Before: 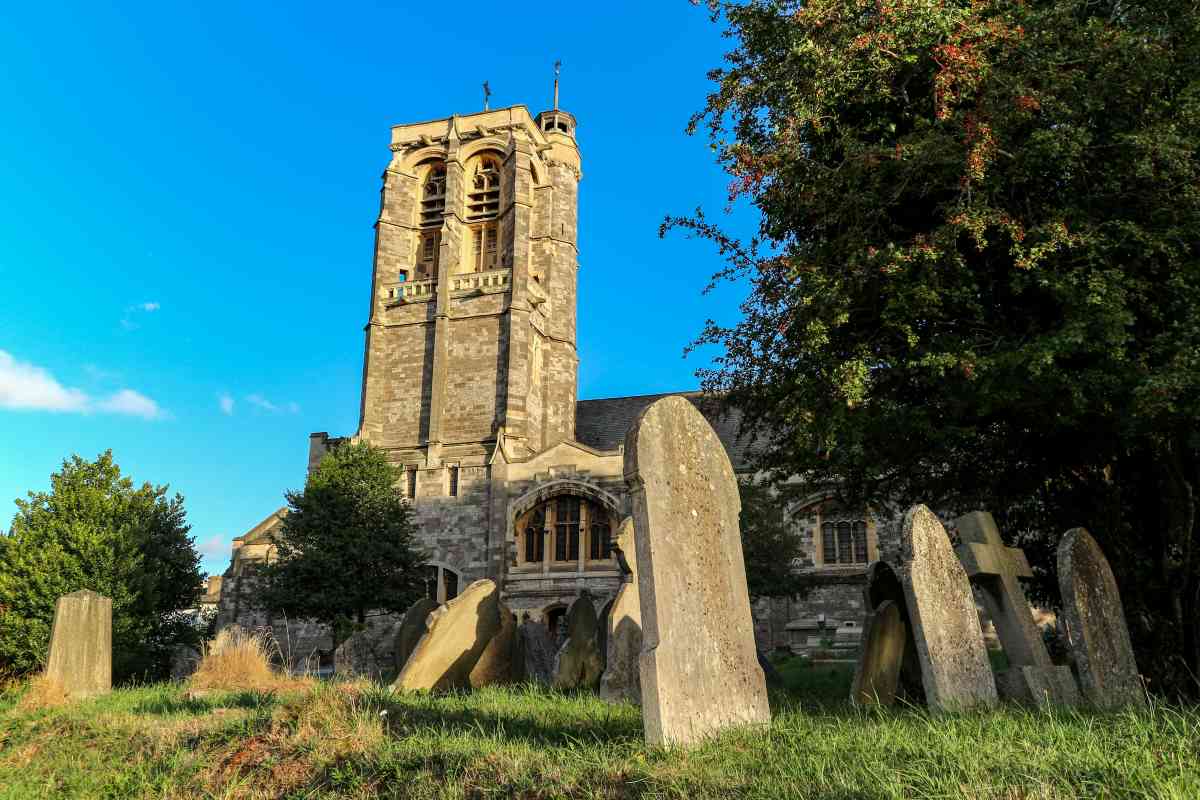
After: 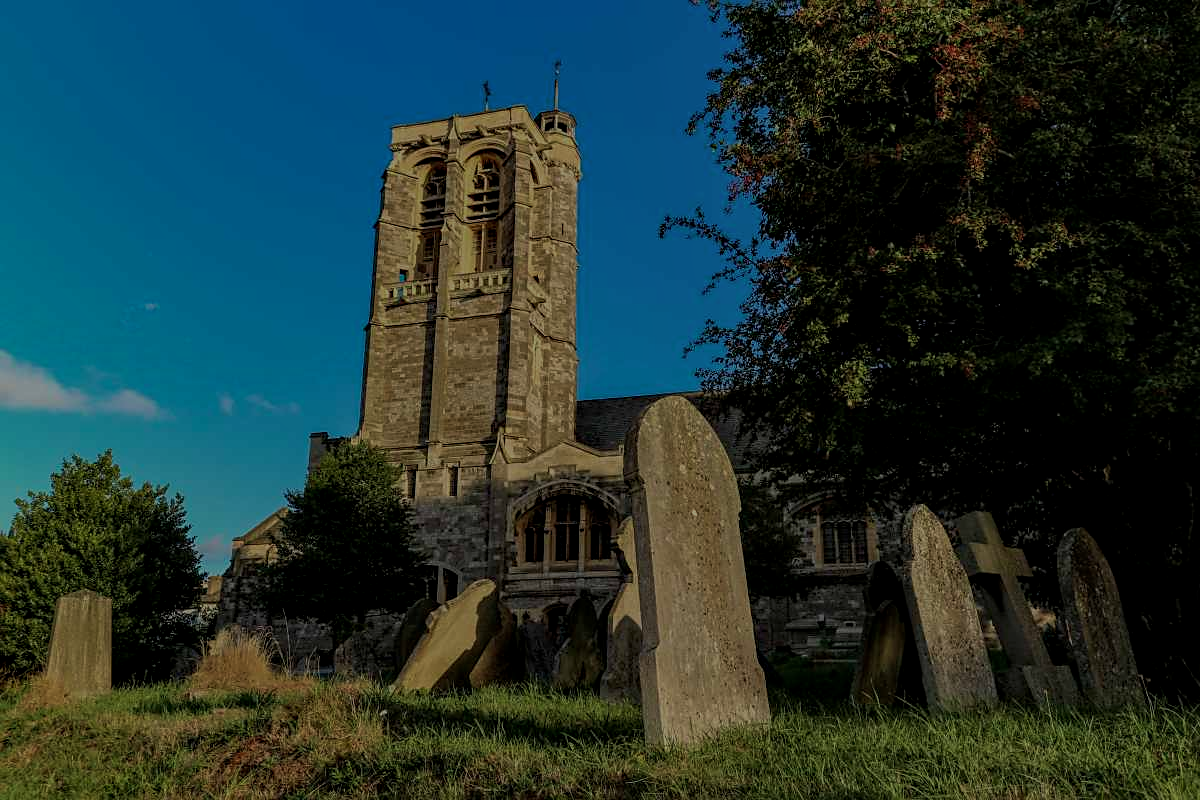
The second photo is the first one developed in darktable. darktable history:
exposure: exposure -2.011 EV, compensate highlight preservation false
sharpen: radius 1.87, amount 0.403, threshold 1.252
local contrast: on, module defaults
velvia: on, module defaults
